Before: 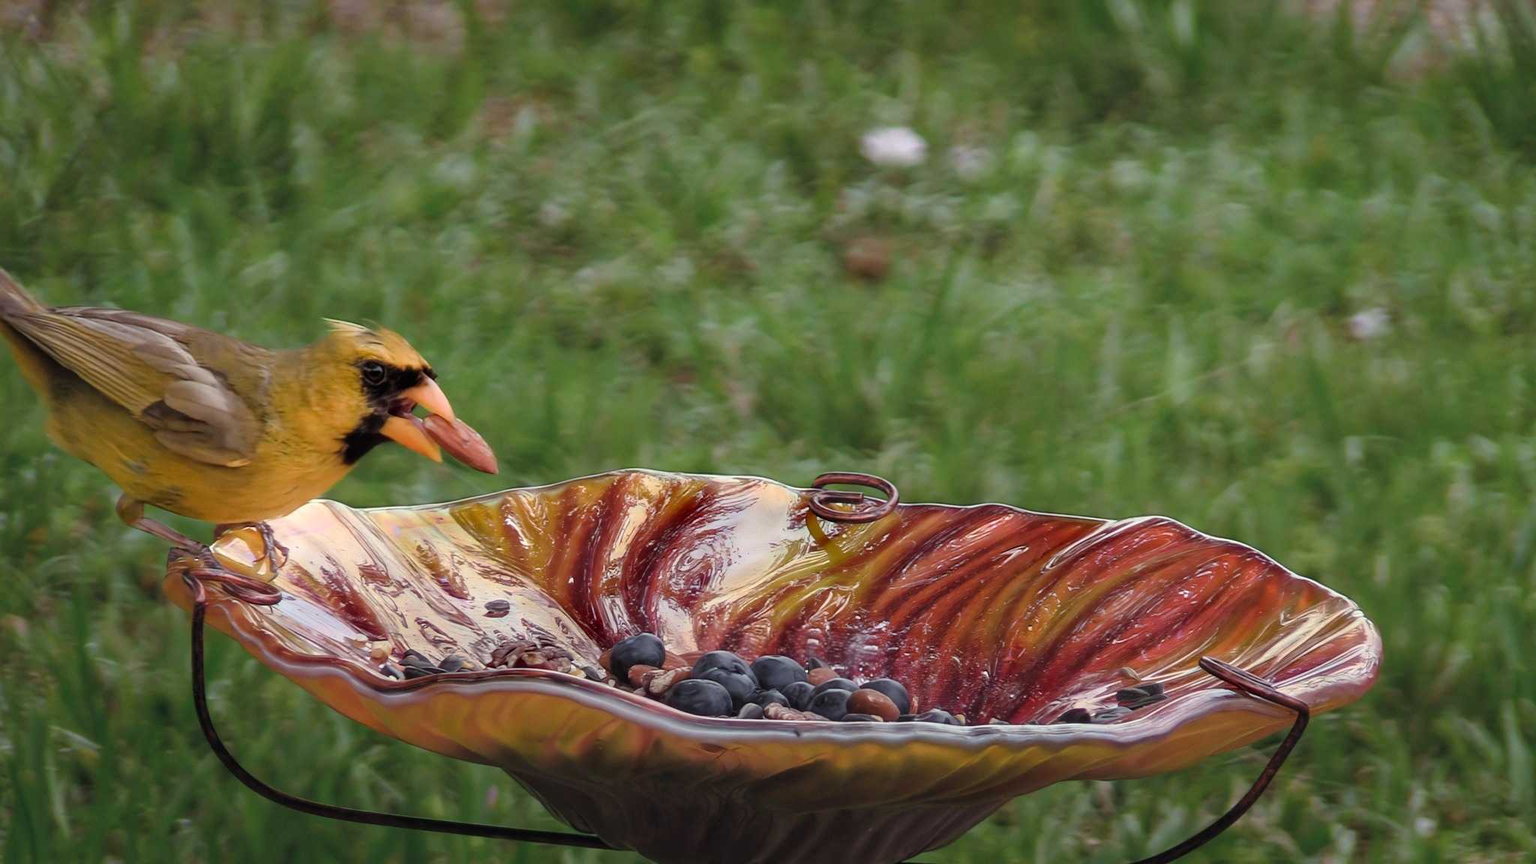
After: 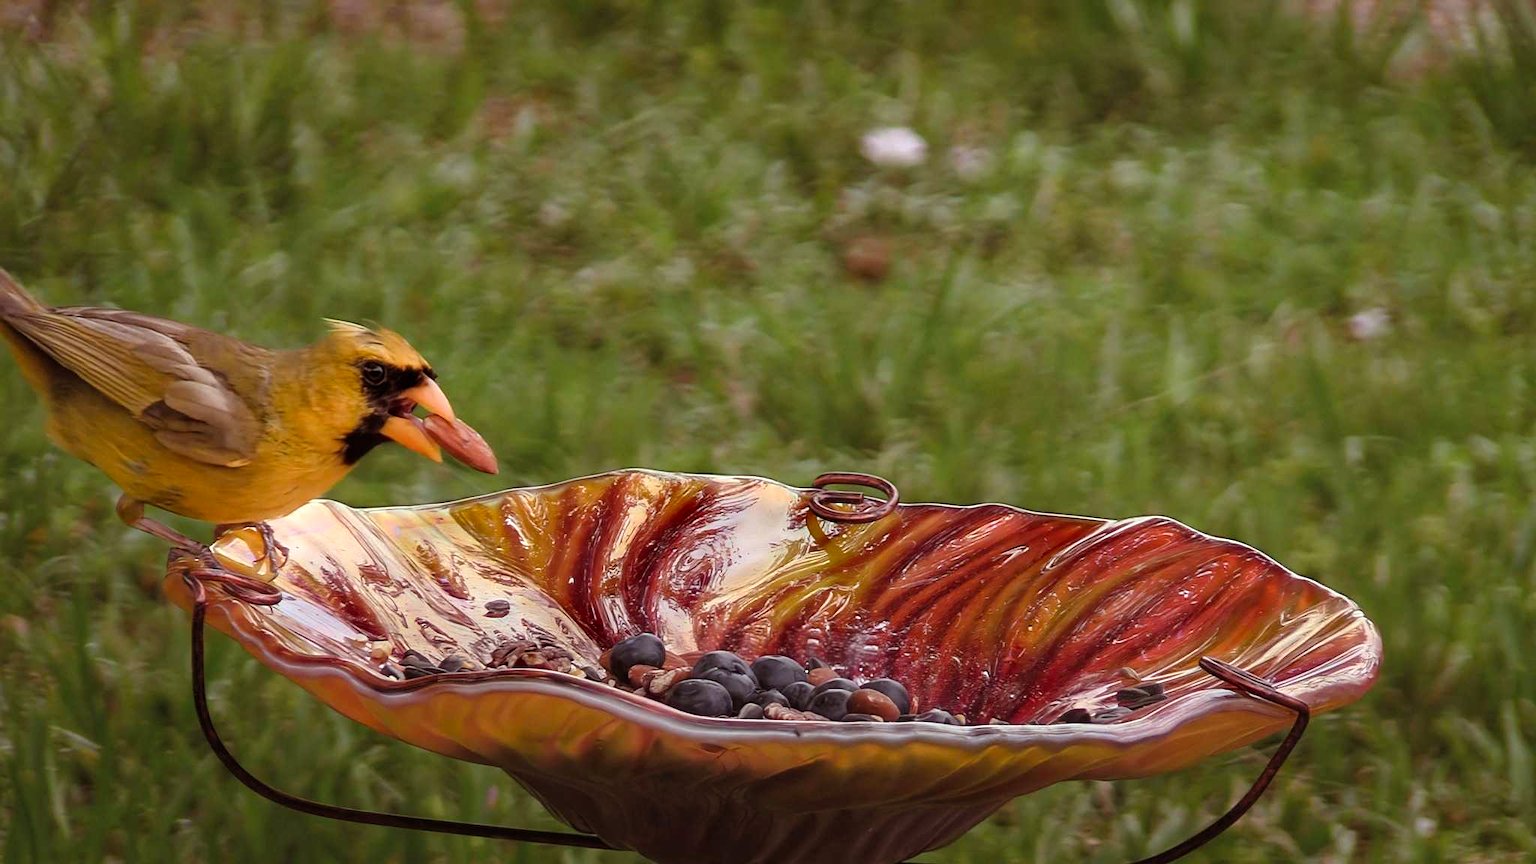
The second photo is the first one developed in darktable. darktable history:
rgb levels: mode RGB, independent channels, levels [[0, 0.5, 1], [0, 0.521, 1], [0, 0.536, 1]]
sharpen: amount 0.2
exposure: exposure 0.127 EV, compensate highlight preservation false
